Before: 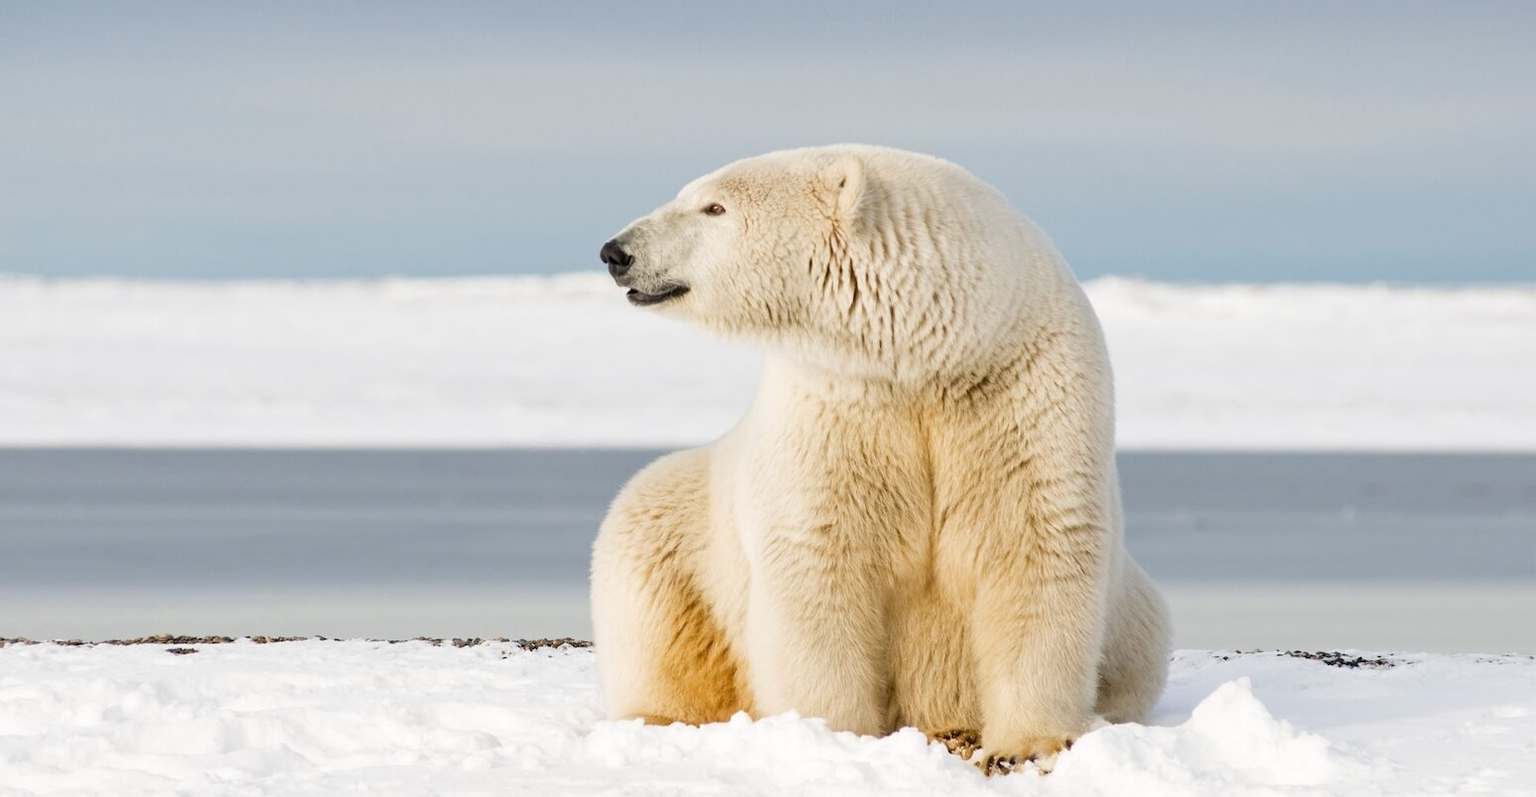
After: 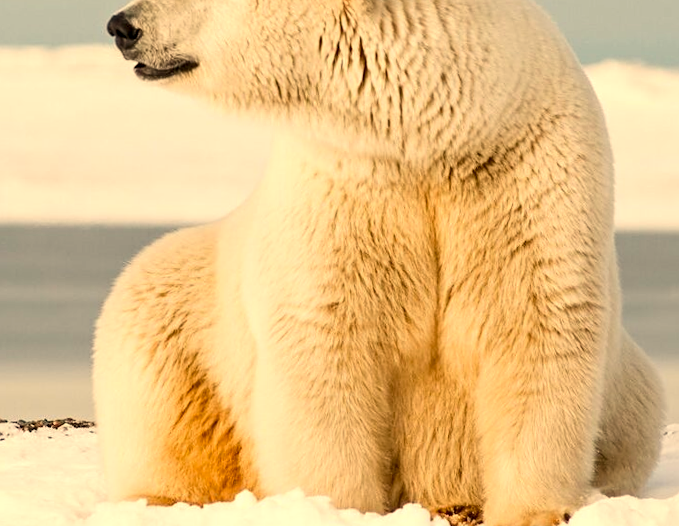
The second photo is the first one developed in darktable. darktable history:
rotate and perspective: rotation 0.679°, lens shift (horizontal) 0.136, crop left 0.009, crop right 0.991, crop top 0.078, crop bottom 0.95
crop: left 35.432%, top 26.233%, right 20.145%, bottom 3.432%
local contrast: highlights 100%, shadows 100%, detail 120%, midtone range 0.2
sharpen: amount 0.2
contrast brightness saturation: contrast 0.13, brightness -0.05, saturation 0.16
white balance: red 1.123, blue 0.83
